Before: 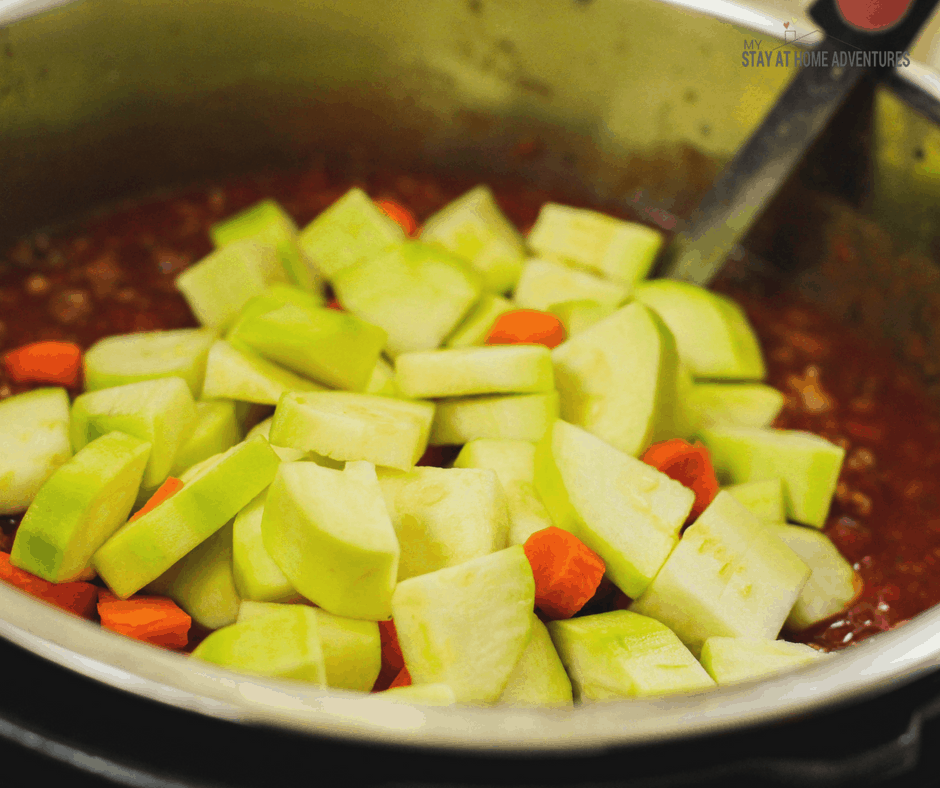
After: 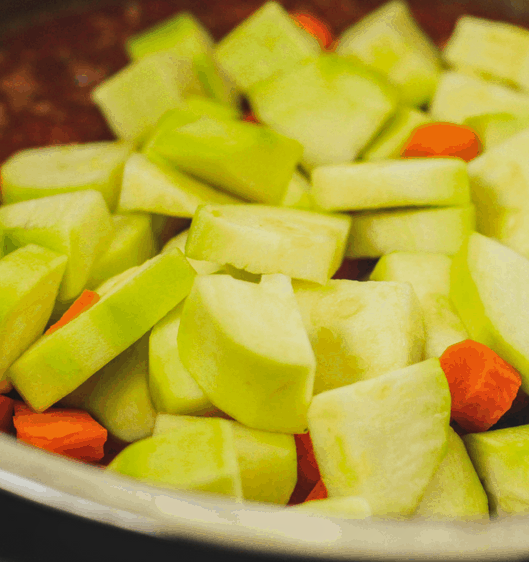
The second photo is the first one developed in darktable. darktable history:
local contrast: detail 110%
crop: left 8.966%, top 23.852%, right 34.699%, bottom 4.703%
